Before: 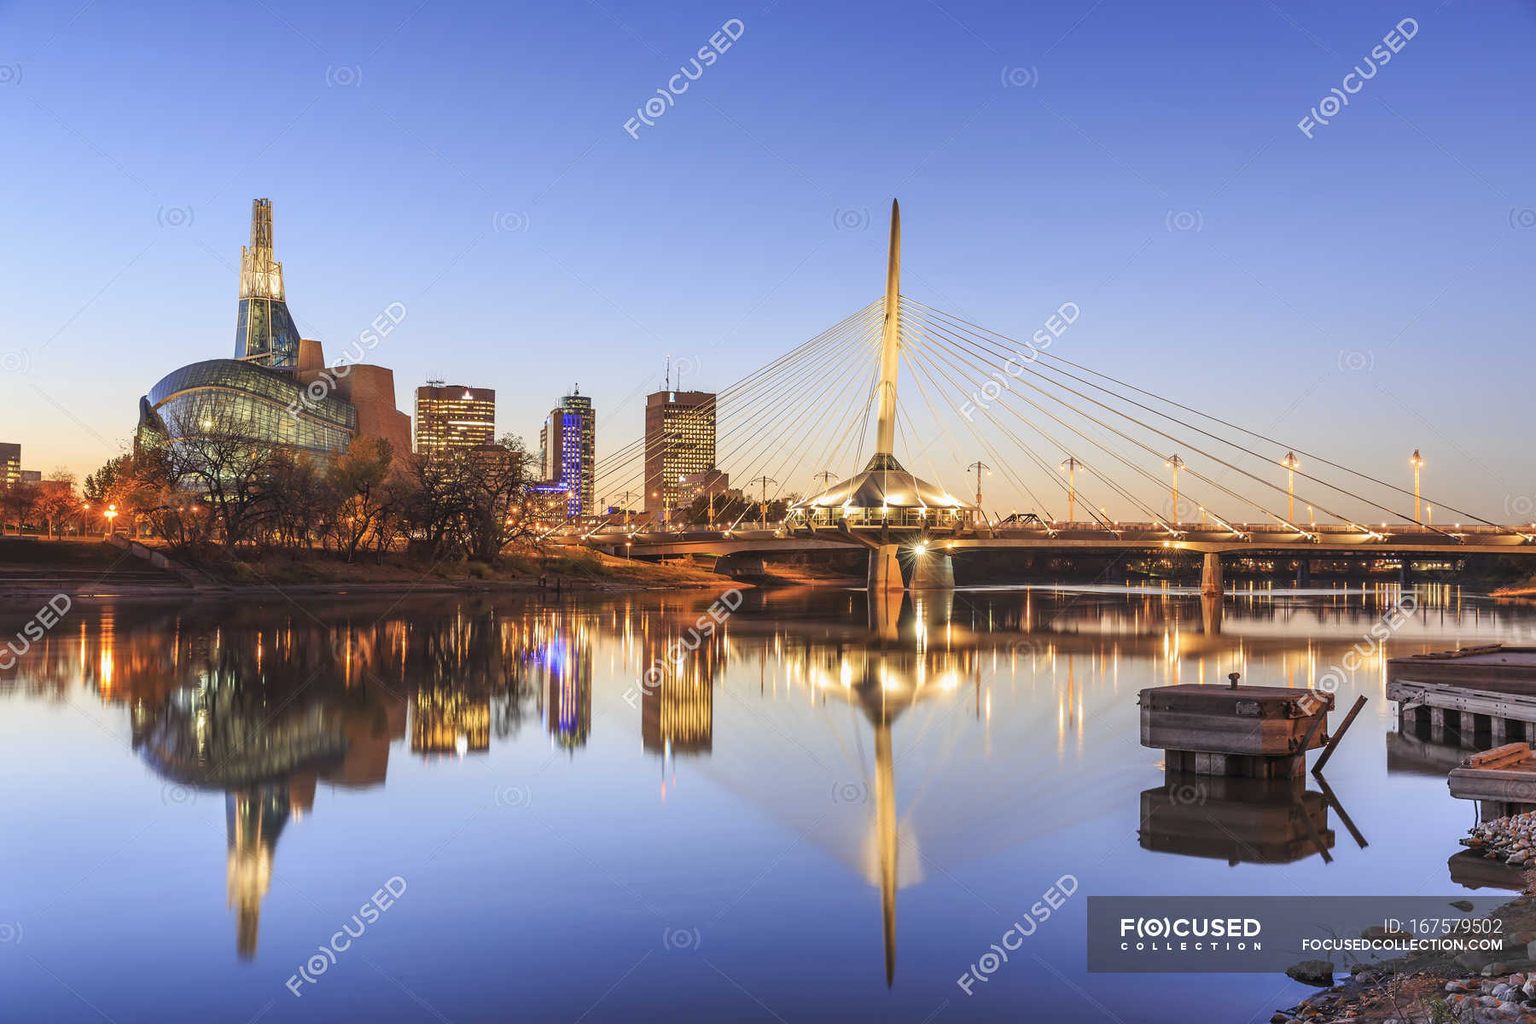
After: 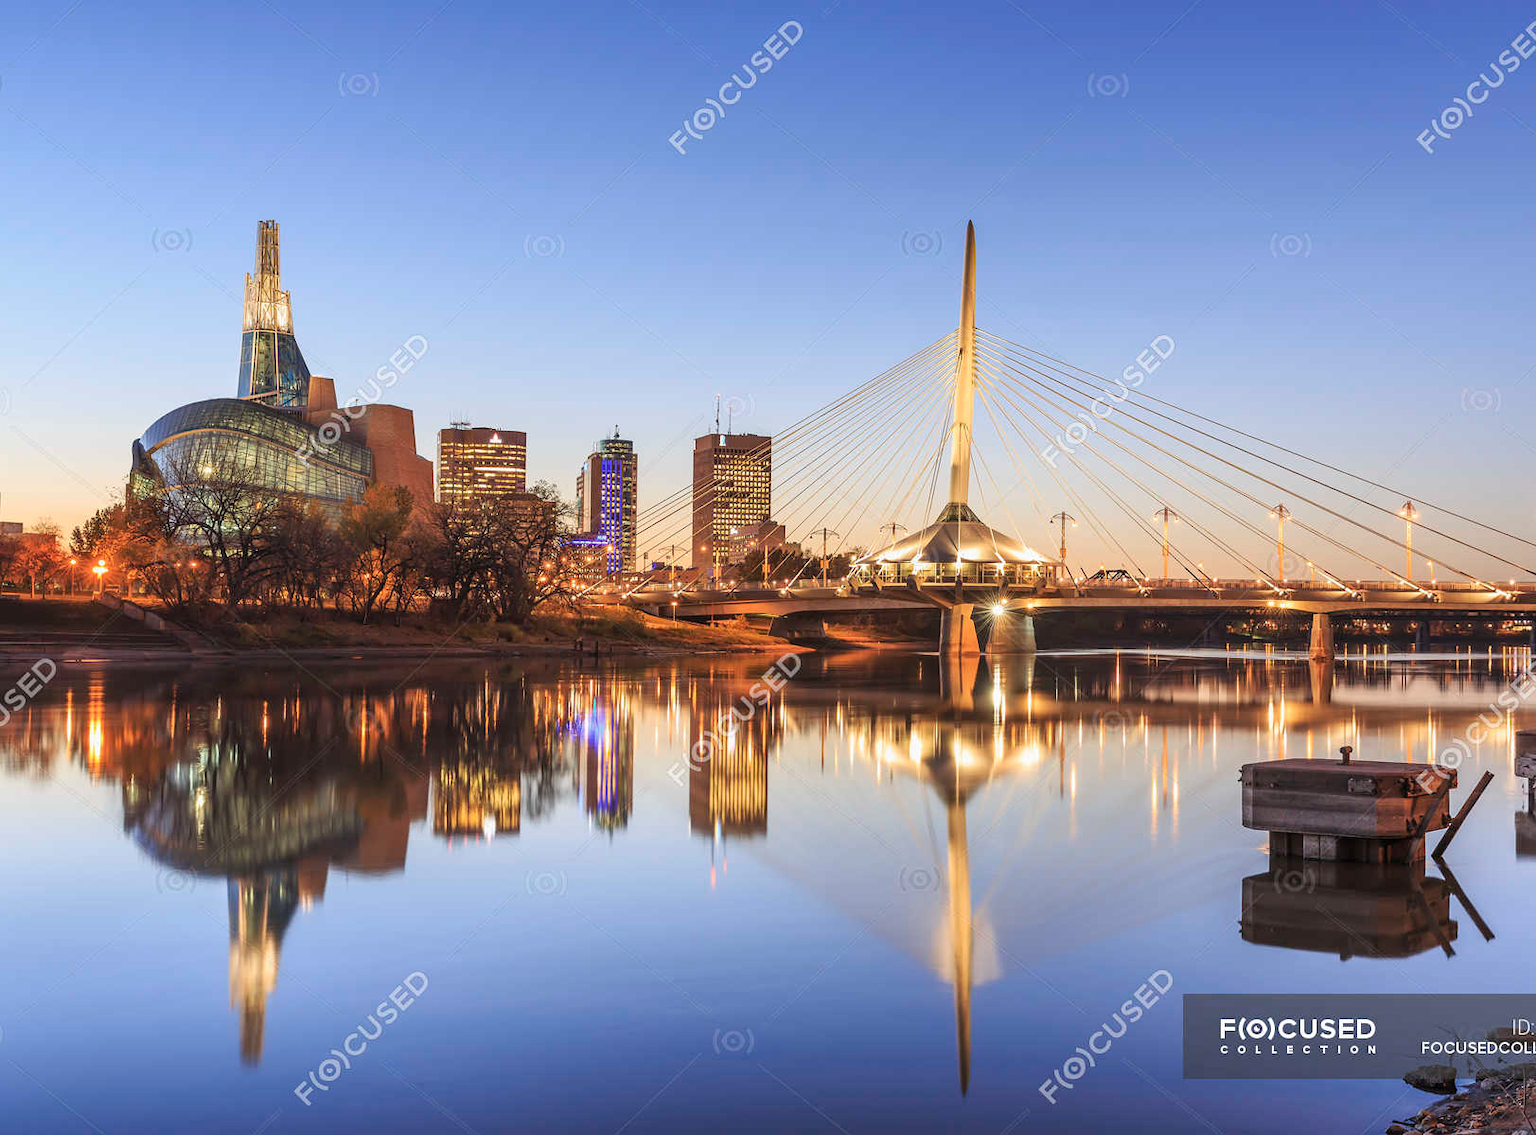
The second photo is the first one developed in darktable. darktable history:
contrast brightness saturation: saturation -0.062
crop and rotate: left 1.369%, right 8.437%
